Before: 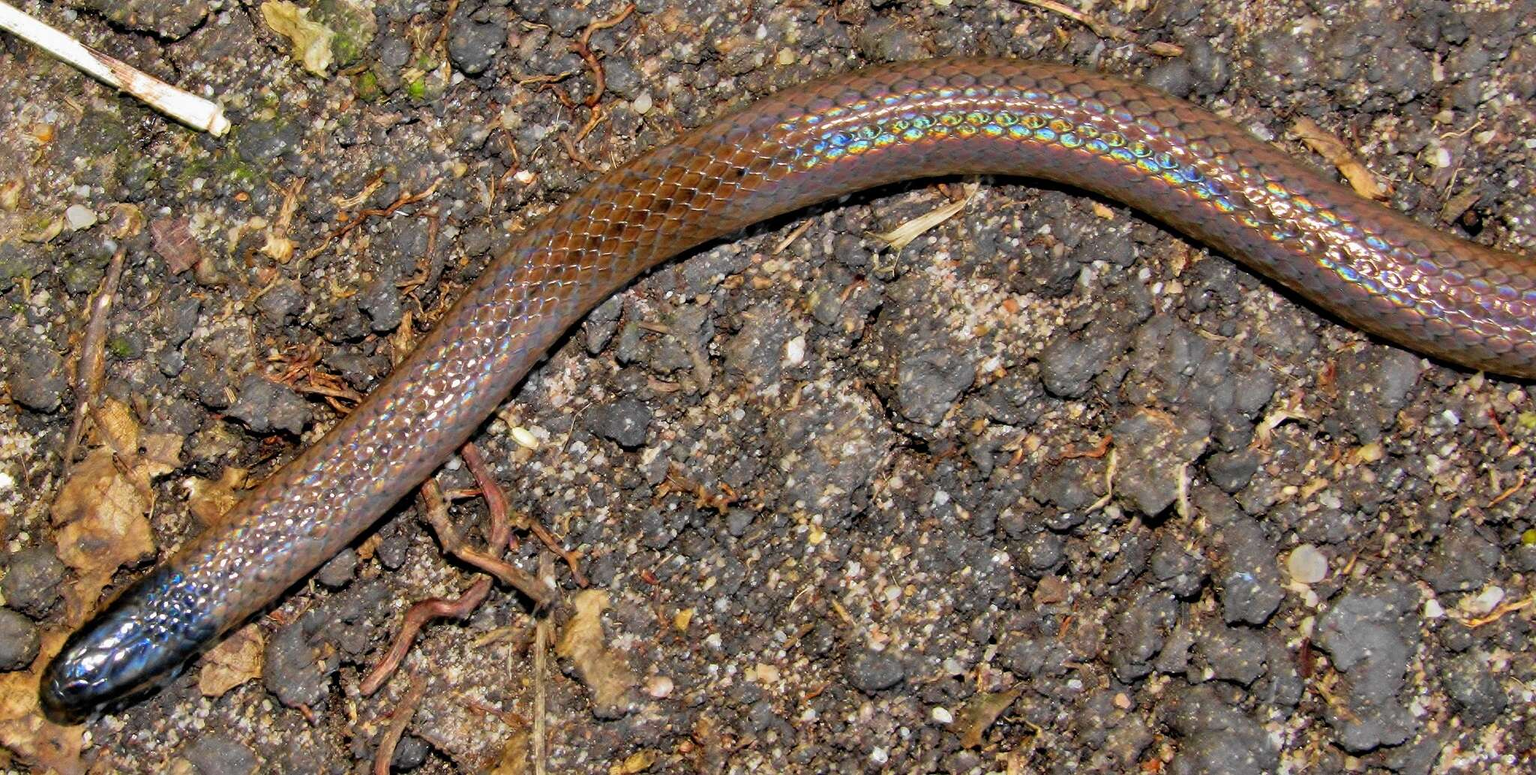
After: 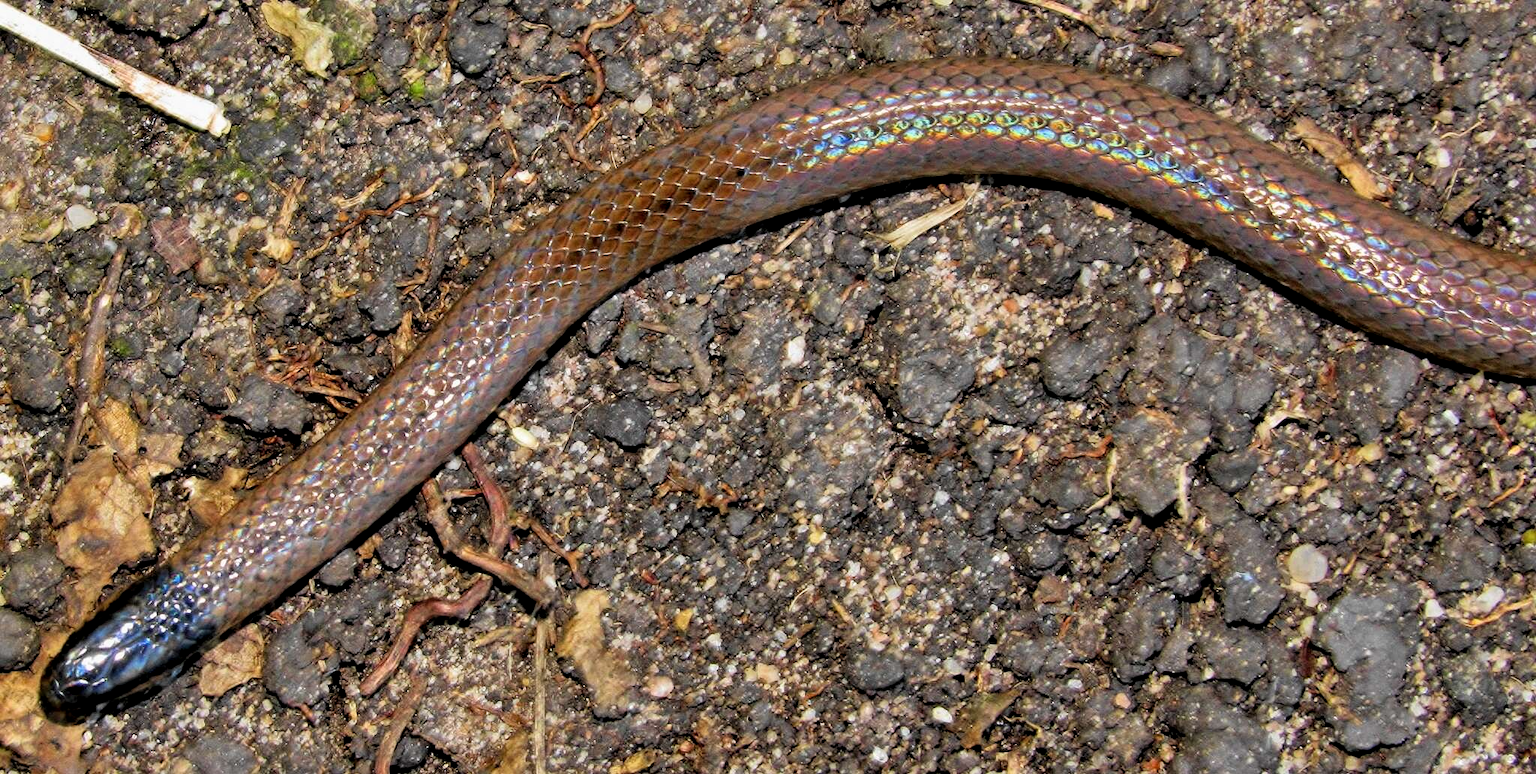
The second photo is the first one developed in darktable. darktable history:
local contrast: highlights 103%, shadows 101%, detail 120%, midtone range 0.2
filmic rgb: black relative exposure -12.73 EV, white relative exposure 2.81 EV, threshold 3.05 EV, target black luminance 0%, hardness 8.5, latitude 70.78%, contrast 1.135, shadows ↔ highlights balance -0.689%, enable highlight reconstruction true
